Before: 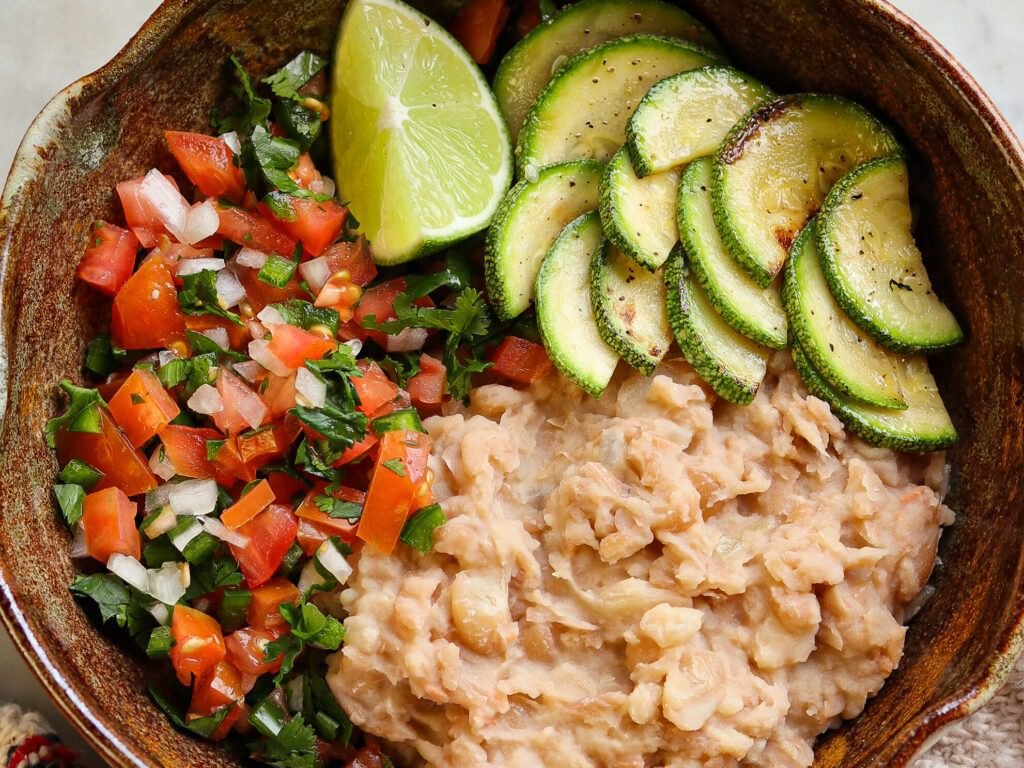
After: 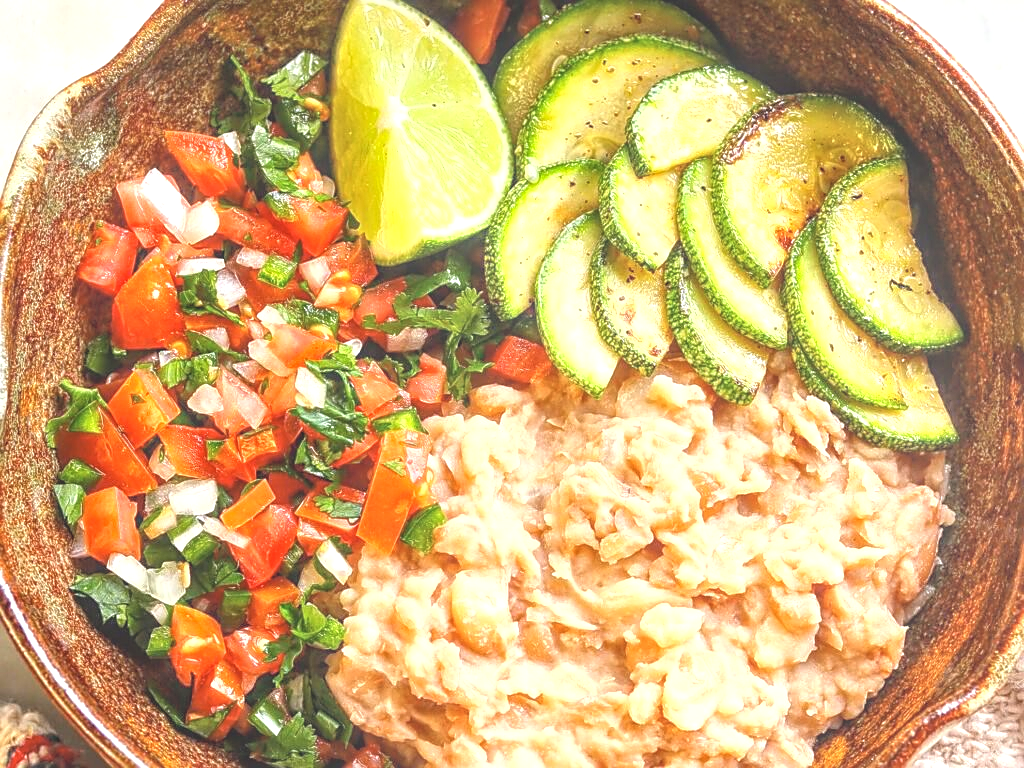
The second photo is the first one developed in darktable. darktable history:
local contrast: highlights 72%, shadows 10%, midtone range 0.195
exposure: black level correction 0, exposure 1 EV, compensate highlight preservation false
sharpen: amount 0.497
